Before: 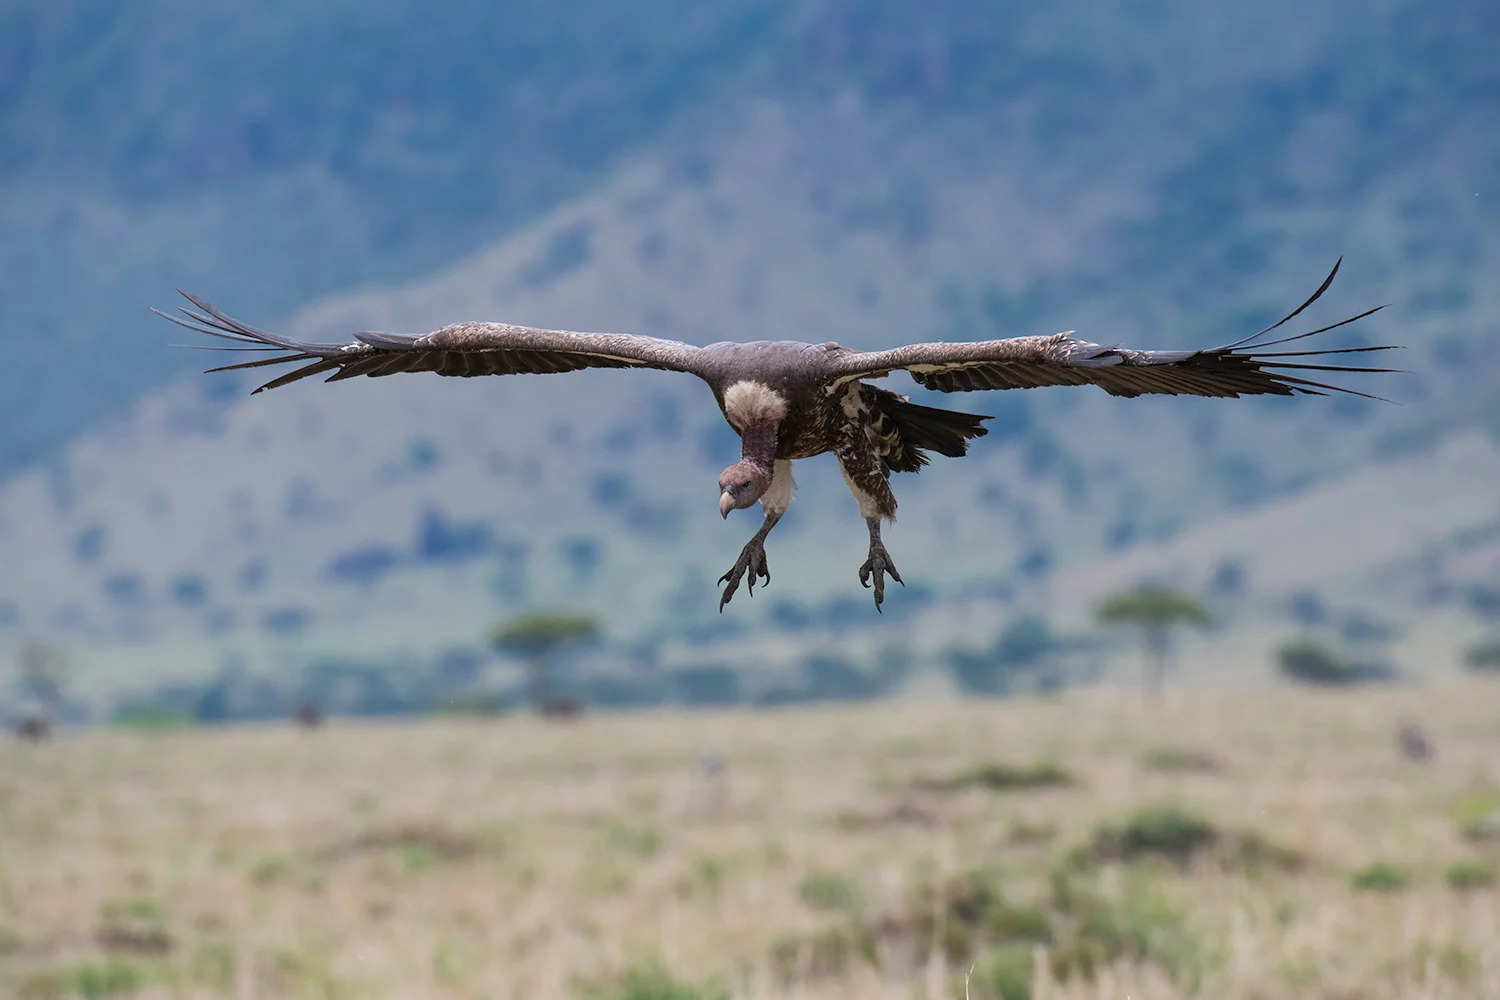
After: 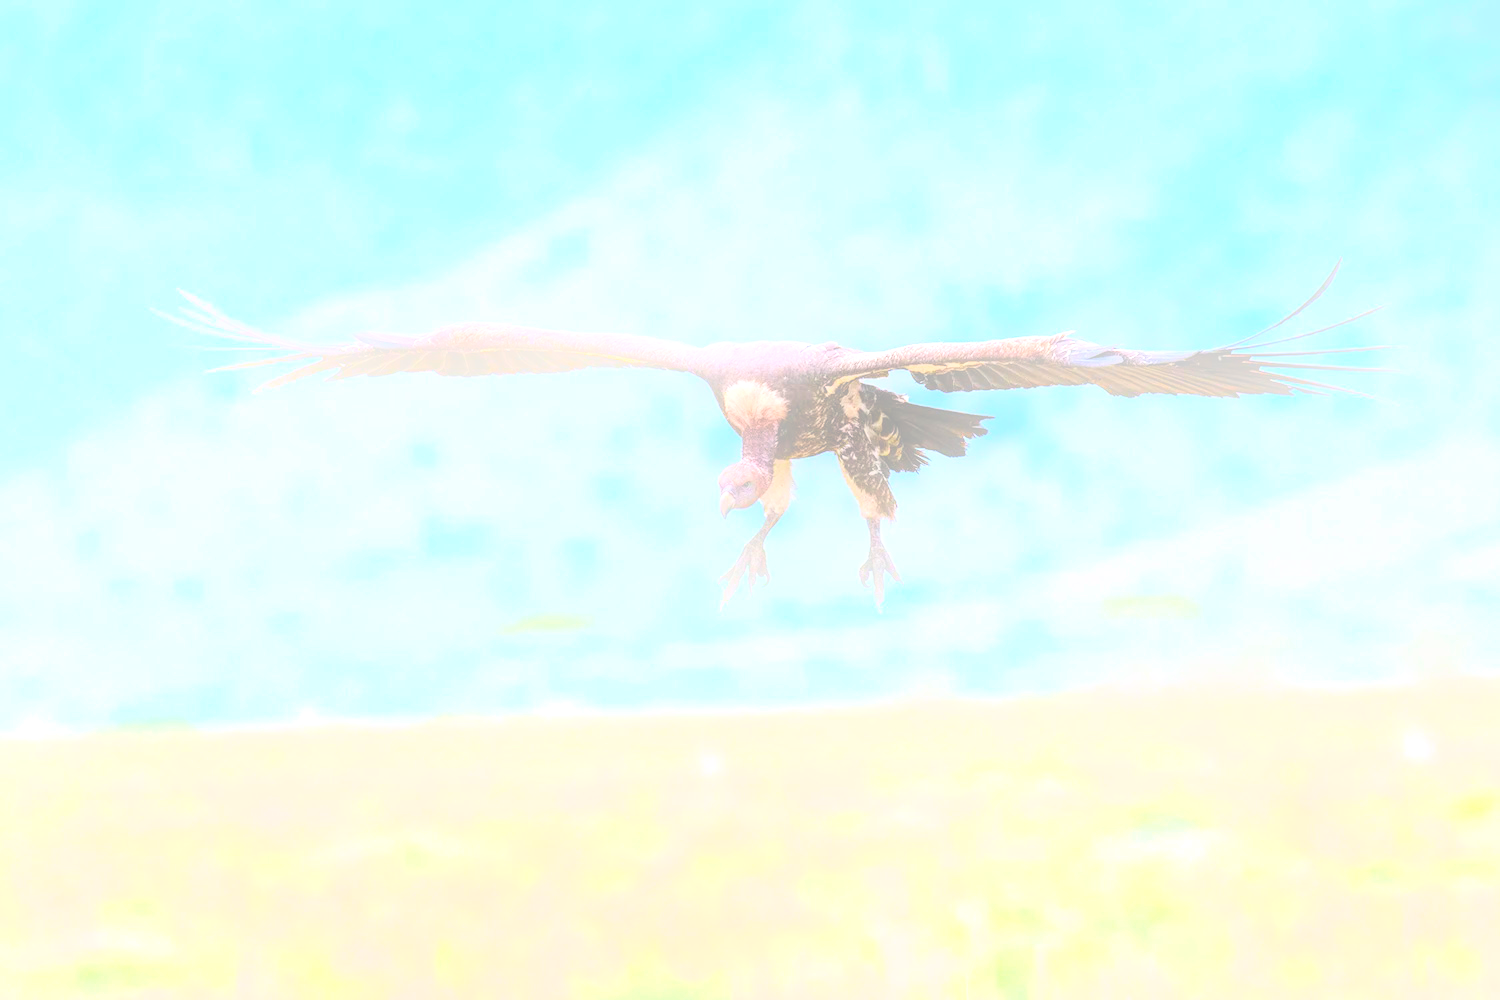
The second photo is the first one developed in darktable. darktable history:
tone curve: curves: ch0 [(0, 0) (0.004, 0.001) (0.133, 0.112) (0.325, 0.362) (0.832, 0.893) (1, 1)], color space Lab, linked channels, preserve colors none
exposure: black level correction 0, exposure 1.2 EV, compensate exposure bias true, compensate highlight preservation false
local contrast: on, module defaults
tone equalizer: -8 EV -0.417 EV, -7 EV -0.389 EV, -6 EV -0.333 EV, -5 EV -0.222 EV, -3 EV 0.222 EV, -2 EV 0.333 EV, -1 EV 0.389 EV, +0 EV 0.417 EV, edges refinement/feathering 500, mask exposure compensation -1.57 EV, preserve details no
bloom: threshold 82.5%, strength 16.25%
